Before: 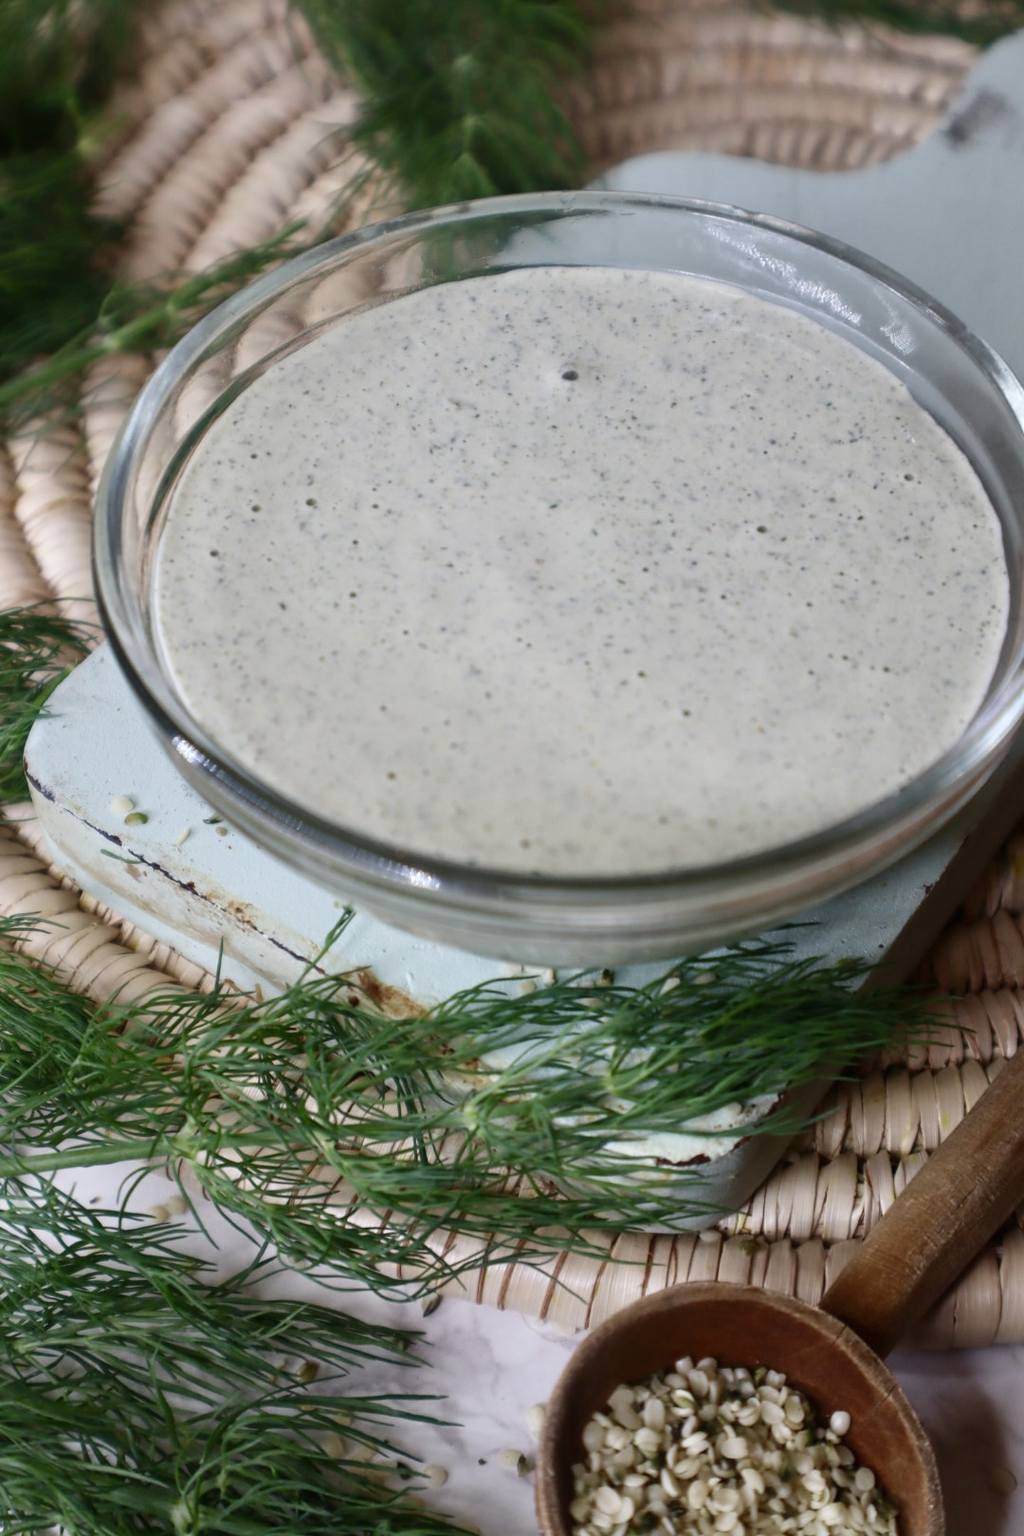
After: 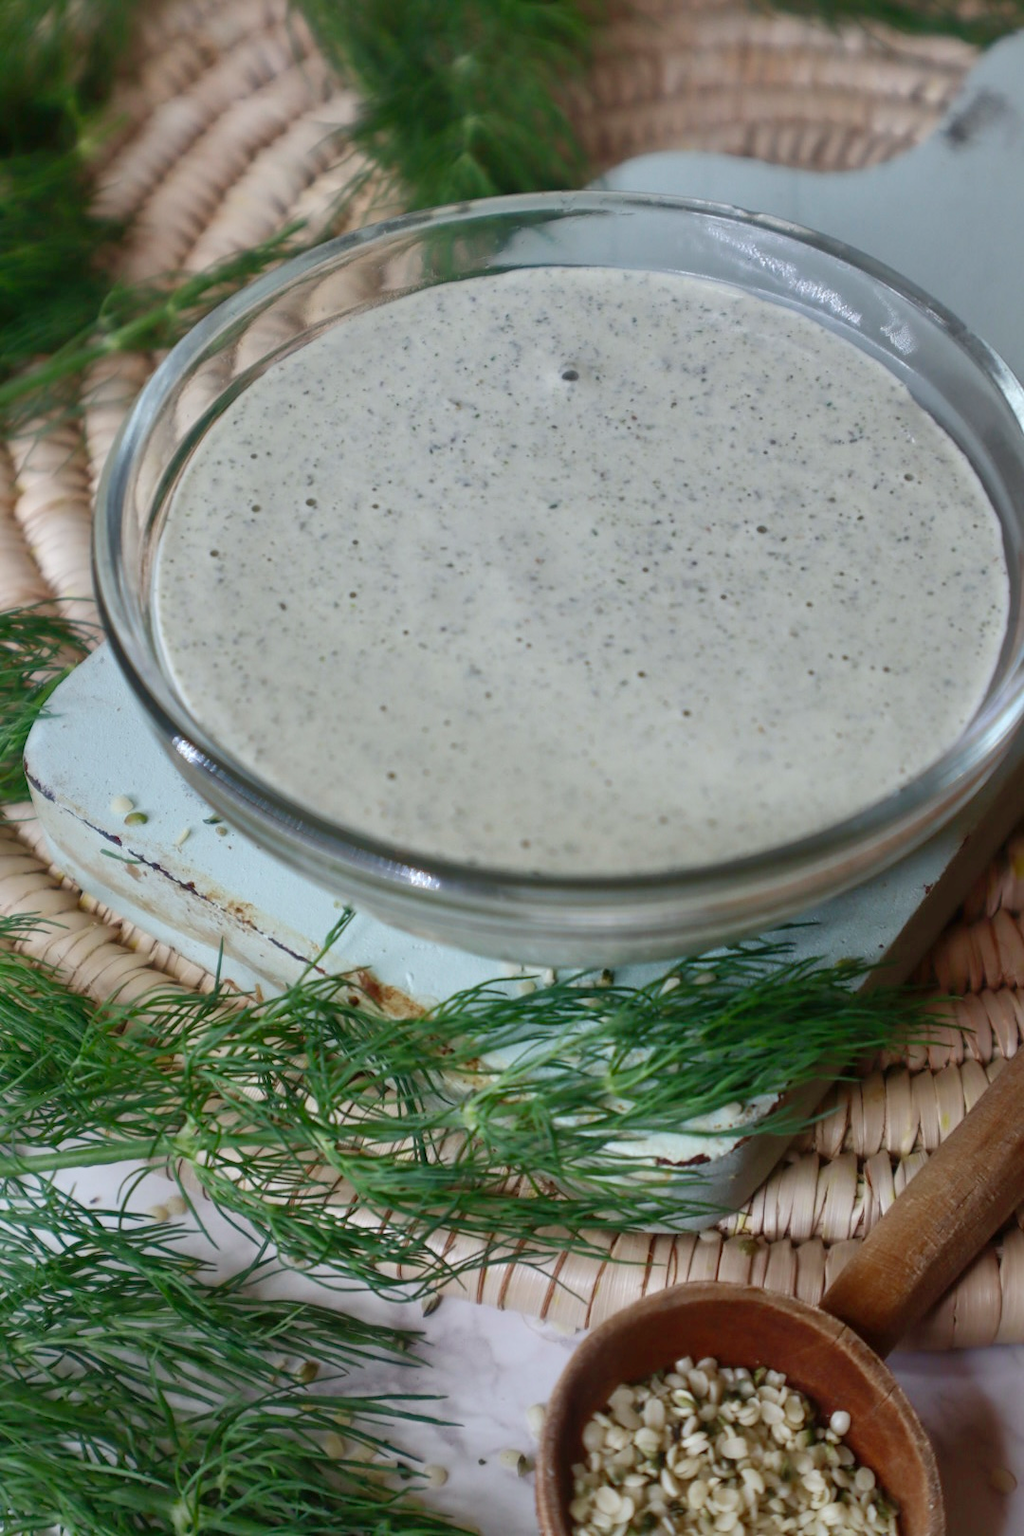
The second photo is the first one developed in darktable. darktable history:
white balance: red 0.978, blue 0.999
shadows and highlights: on, module defaults
